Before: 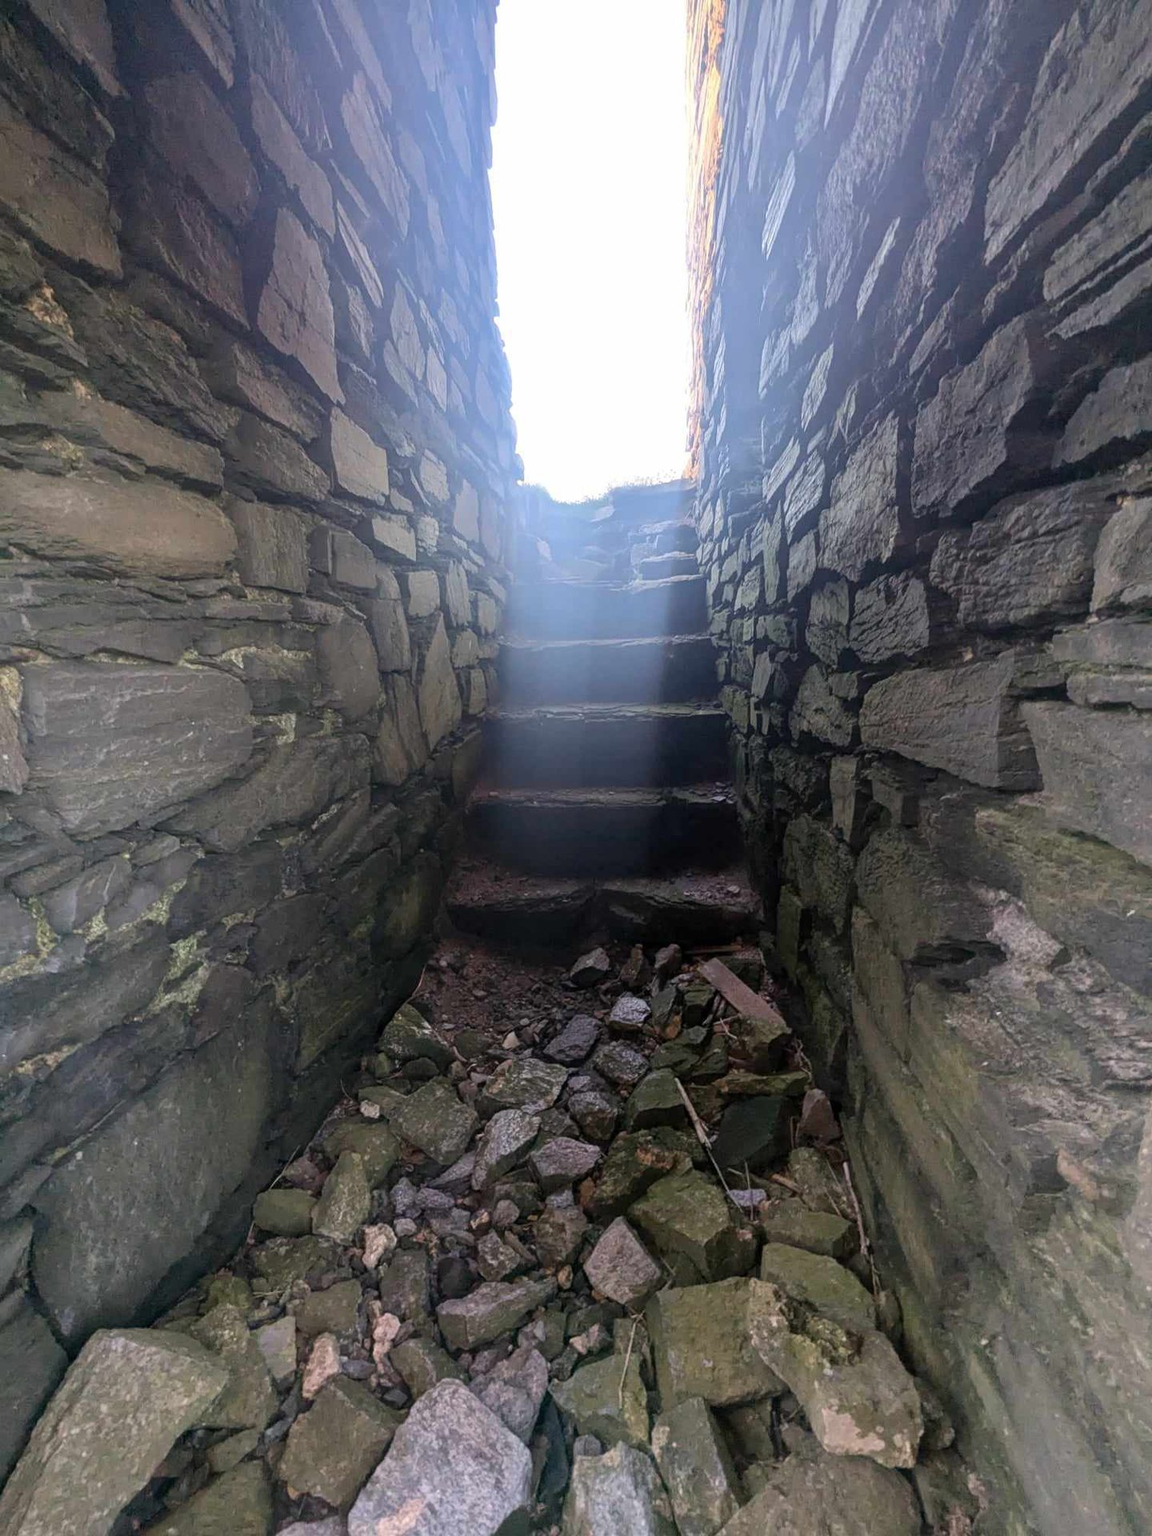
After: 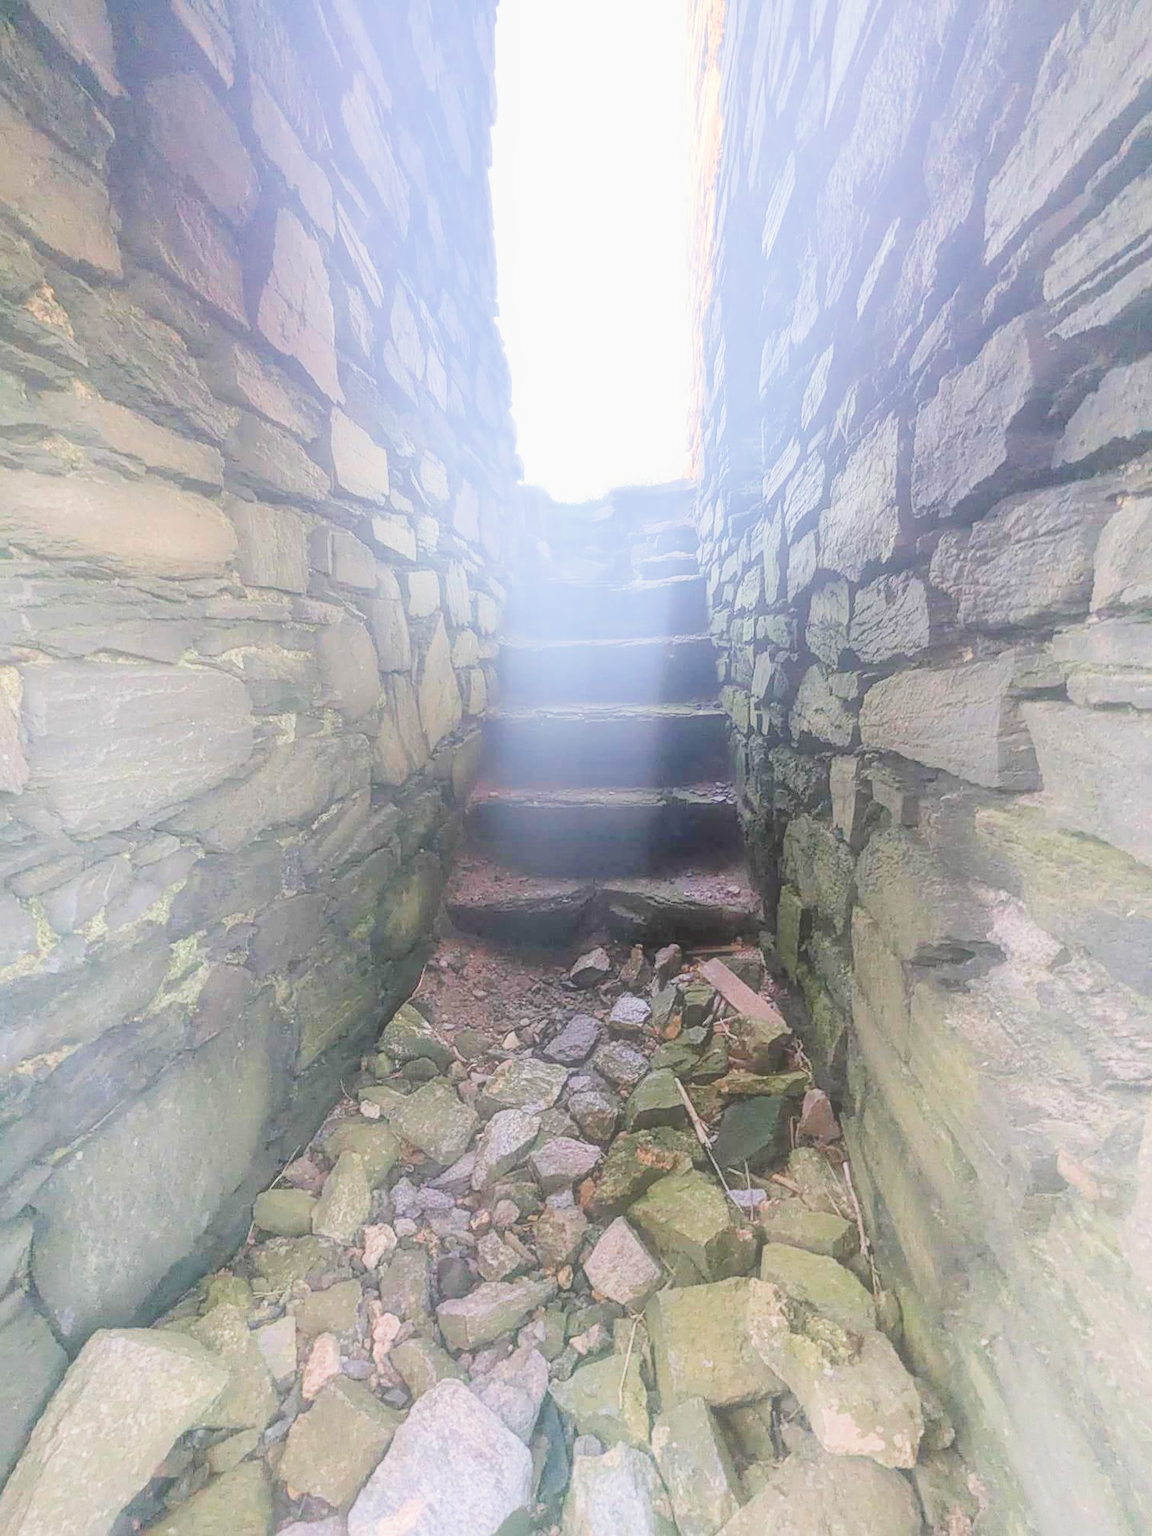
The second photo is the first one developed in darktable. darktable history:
exposure: exposure 0 EV, compensate highlight preservation false
sharpen: radius 1.864, amount 0.398, threshold 1.271
filmic rgb: middle gray luminance 2.5%, black relative exposure -10 EV, white relative exposure 7 EV, threshold 6 EV, dynamic range scaling 10%, target black luminance 0%, hardness 3.19, latitude 44.39%, contrast 0.682, highlights saturation mix 5%, shadows ↔ highlights balance 13.63%, add noise in highlights 0, color science v3 (2019), use custom middle-gray values true, iterations of high-quality reconstruction 0, contrast in highlights soft, enable highlight reconstruction true
soften: size 60.24%, saturation 65.46%, brightness 0.506 EV, mix 25.7%
